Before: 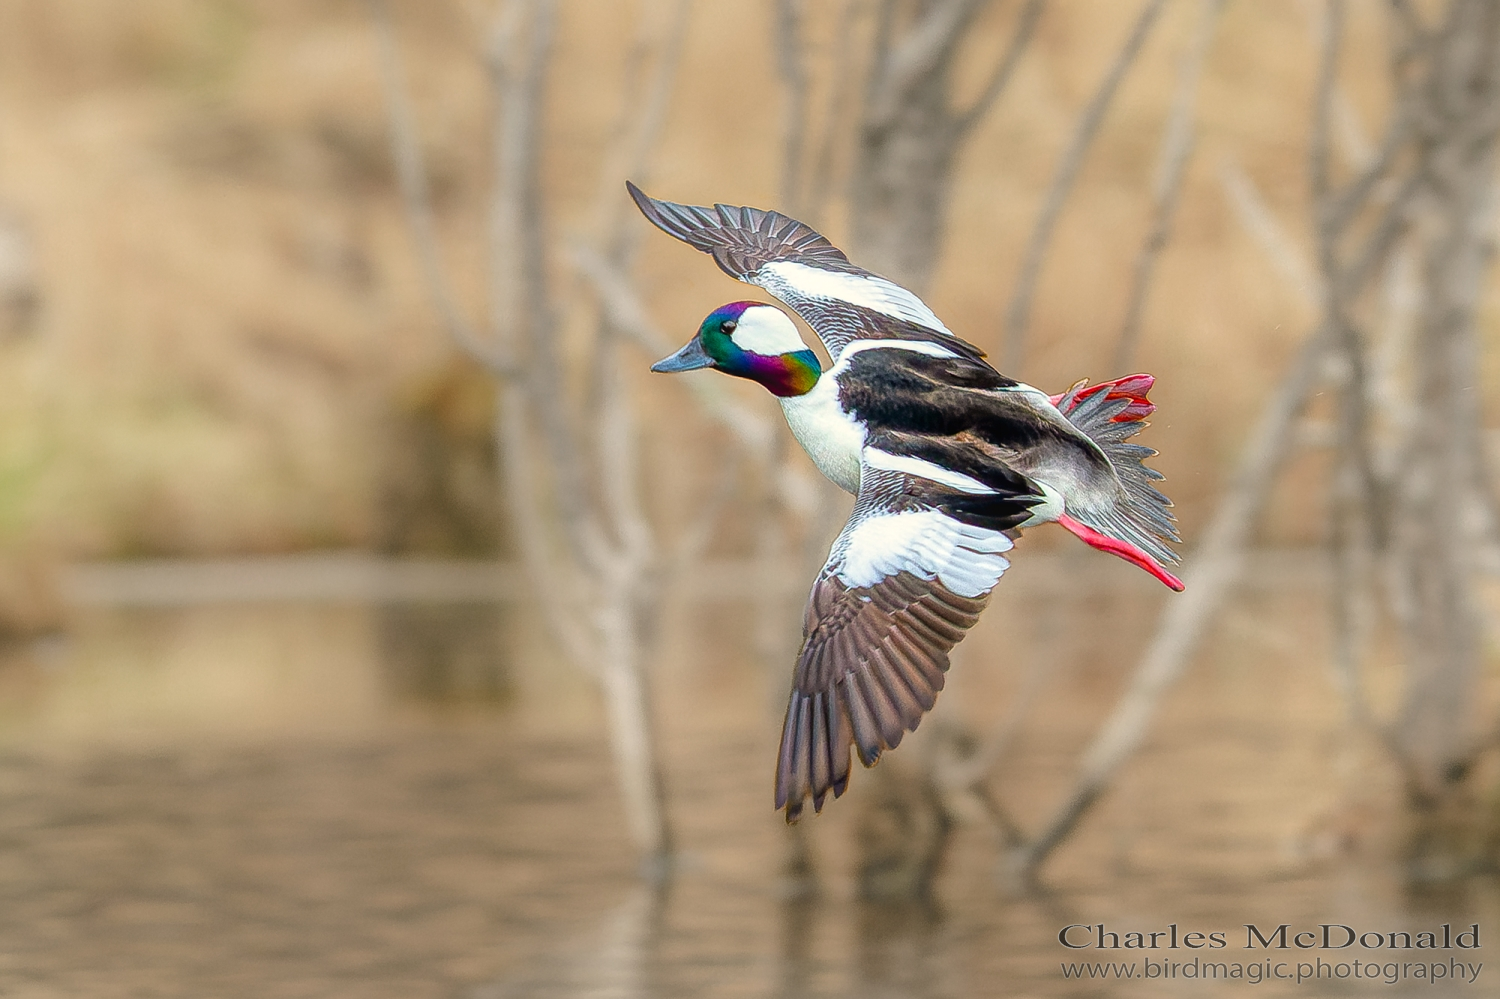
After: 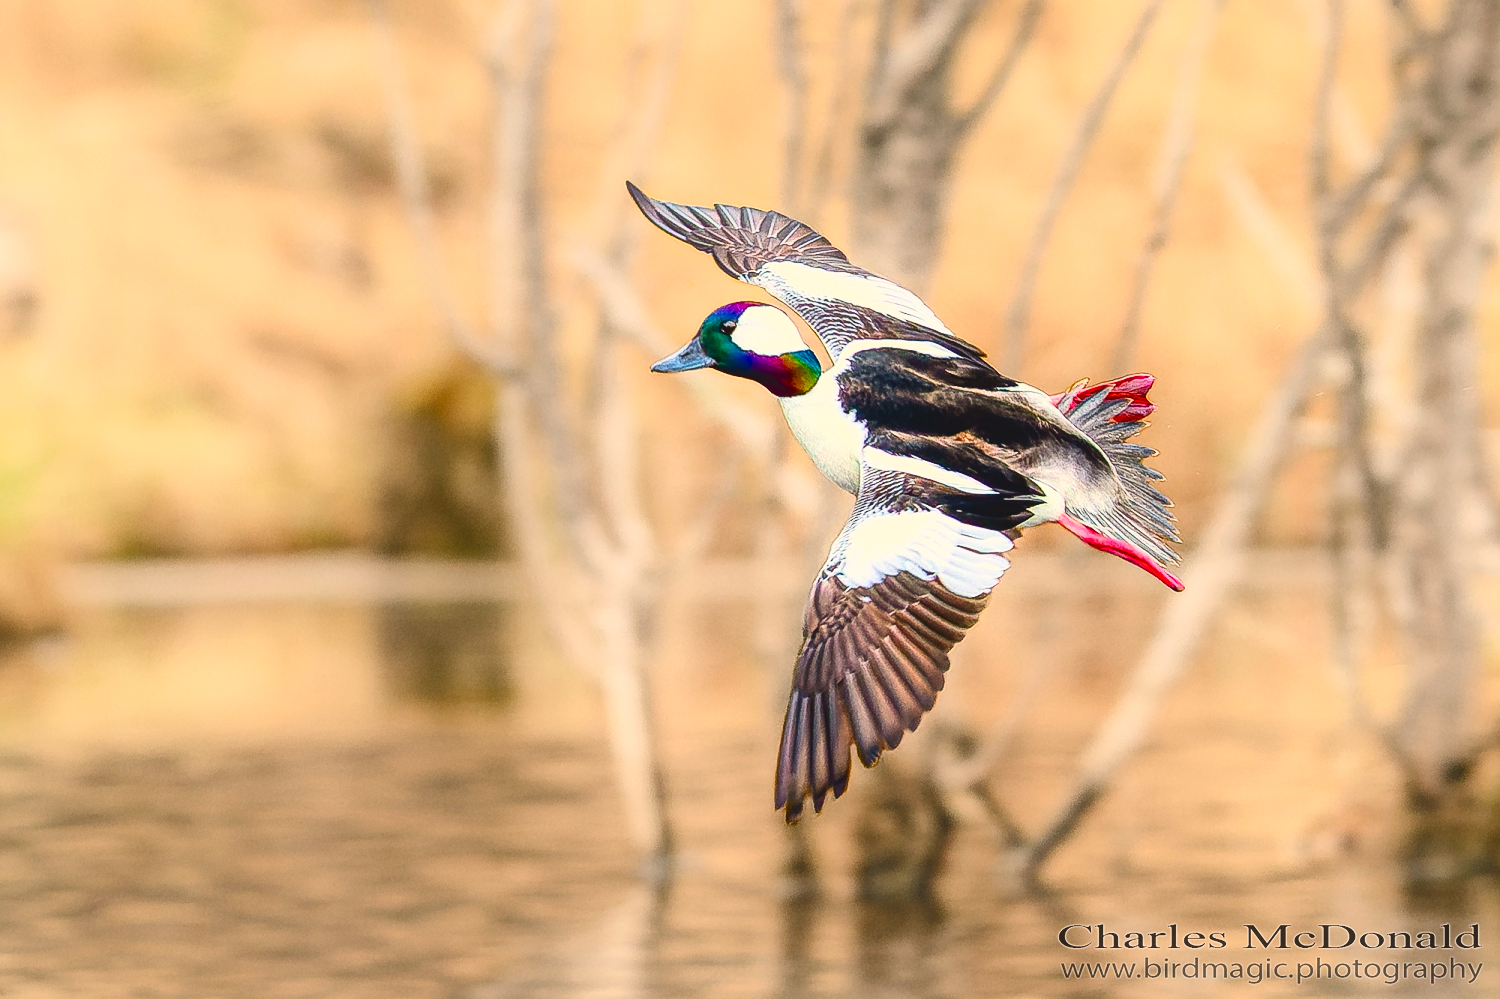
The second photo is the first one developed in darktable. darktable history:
color balance rgb: shadows lift › chroma 2%, shadows lift › hue 247.2°, power › chroma 0.3%, power › hue 25.2°, highlights gain › chroma 3%, highlights gain › hue 60°, global offset › luminance 2%, perceptual saturation grading › global saturation 20%, perceptual saturation grading › highlights -20%, perceptual saturation grading › shadows 30%
contrast brightness saturation: contrast 0.4, brightness 0.05, saturation 0.25
